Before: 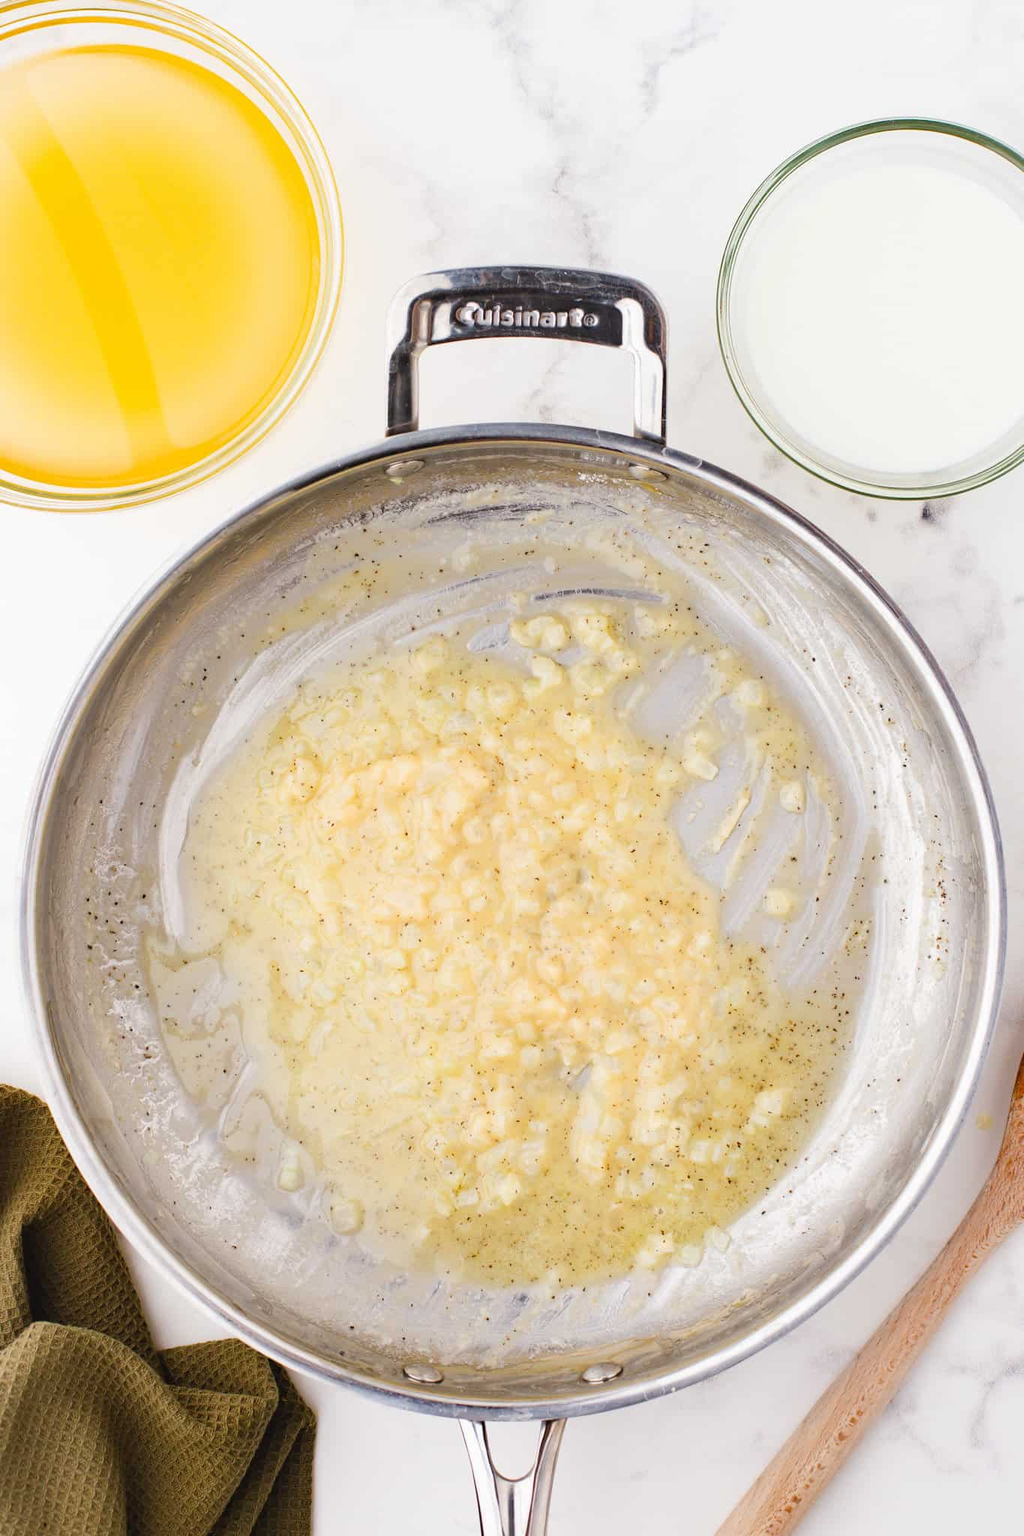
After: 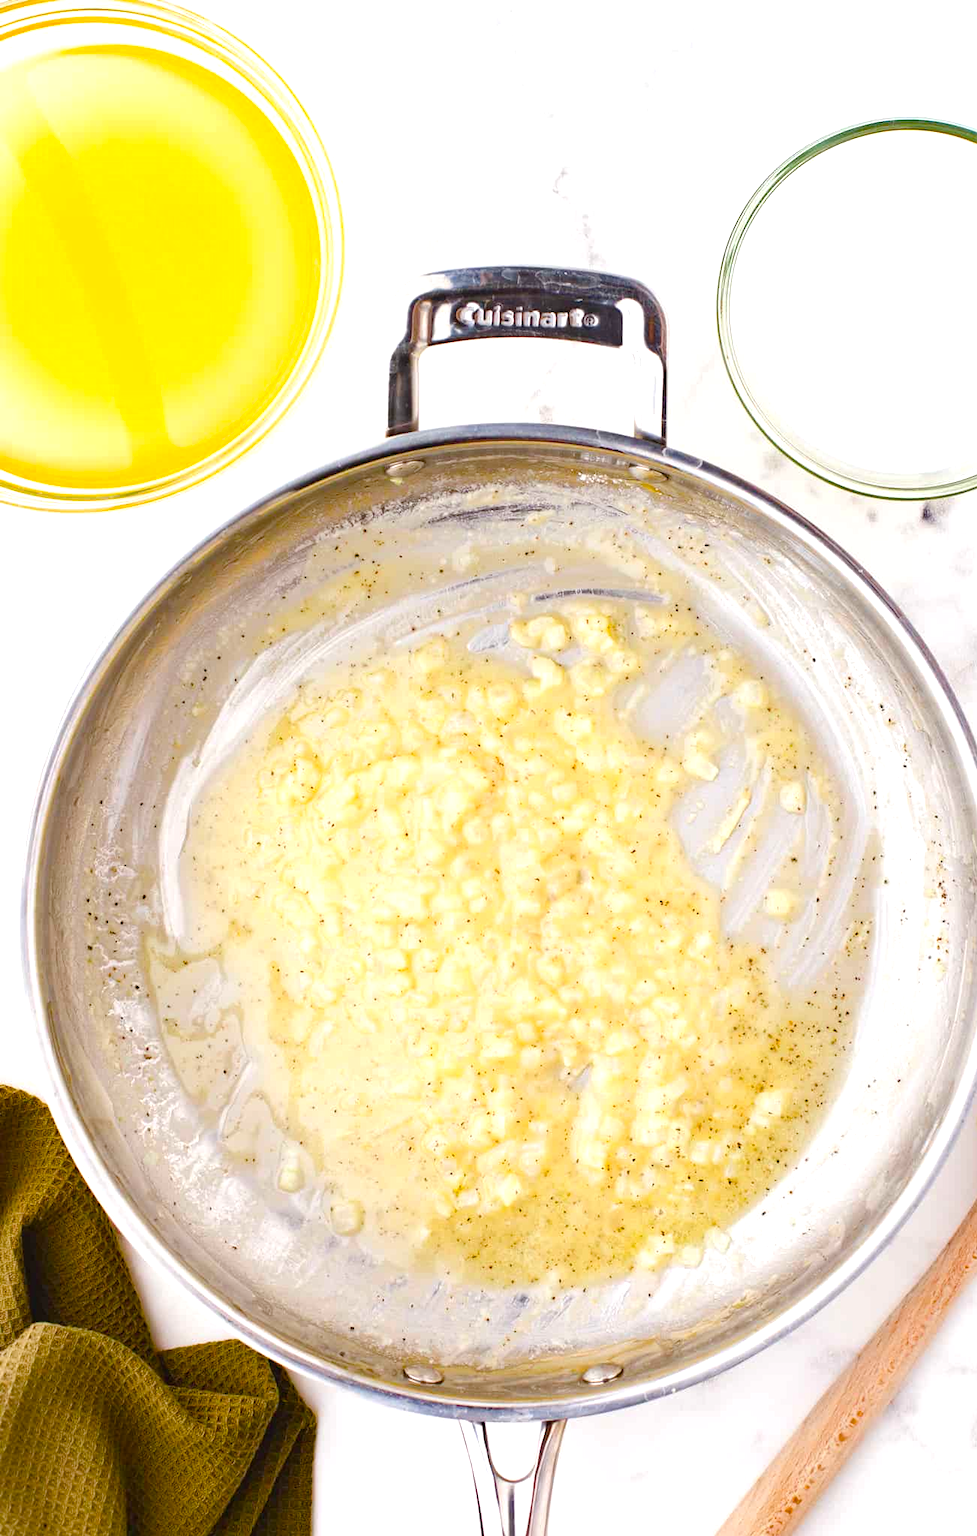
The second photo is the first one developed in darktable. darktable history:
crop: right 4.48%, bottom 0.038%
color balance rgb: linear chroma grading › global chroma 16.298%, perceptual saturation grading › global saturation 20%, perceptual saturation grading › highlights -24.717%, perceptual saturation grading › shadows 50.014%, perceptual brilliance grading › global brilliance 11.154%
exposure: exposure 0.014 EV, compensate highlight preservation false
